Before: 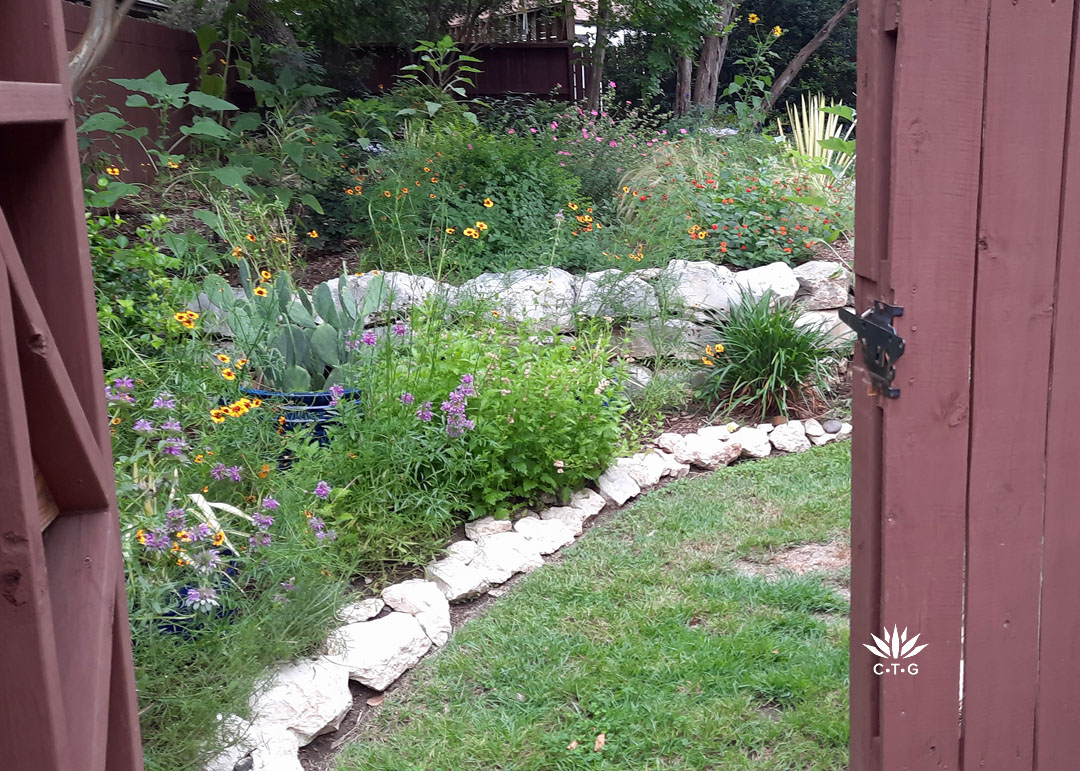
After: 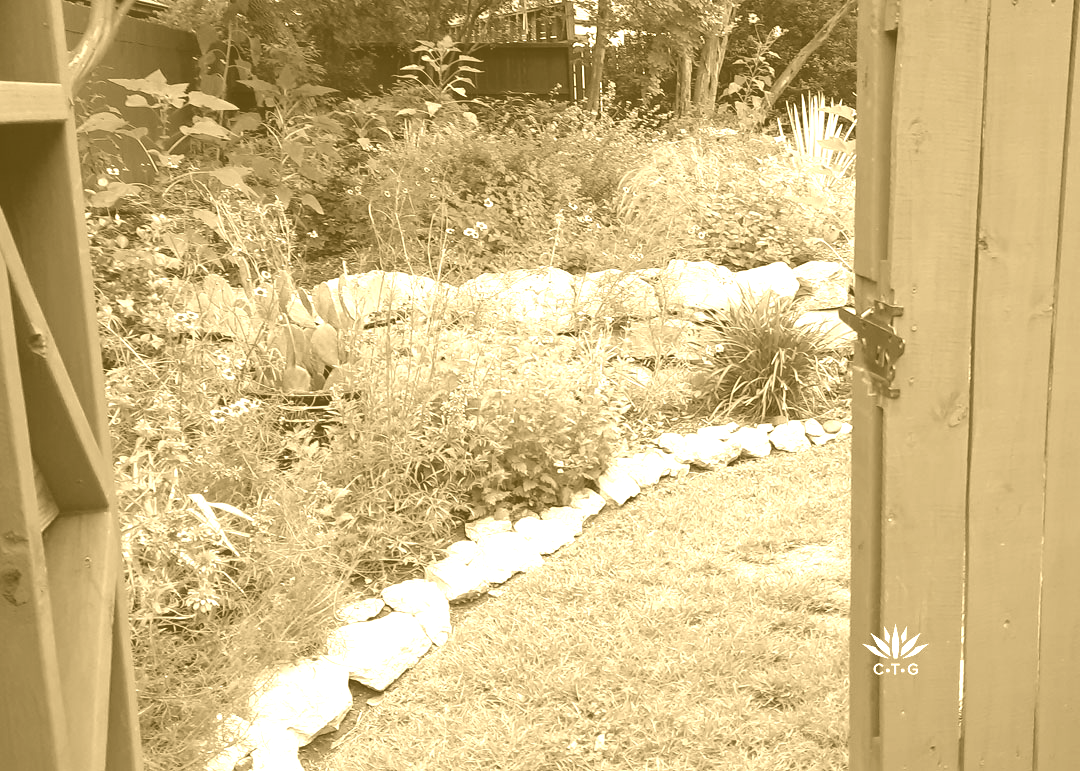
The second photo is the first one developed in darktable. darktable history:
colorize: hue 36°, source mix 100%
color zones: curves: ch0 [(0.25, 0.5) (0.423, 0.5) (0.443, 0.5) (0.521, 0.756) (0.568, 0.5) (0.576, 0.5) (0.75, 0.5)]; ch1 [(0.25, 0.5) (0.423, 0.5) (0.443, 0.5) (0.539, 0.873) (0.624, 0.565) (0.631, 0.5) (0.75, 0.5)]
